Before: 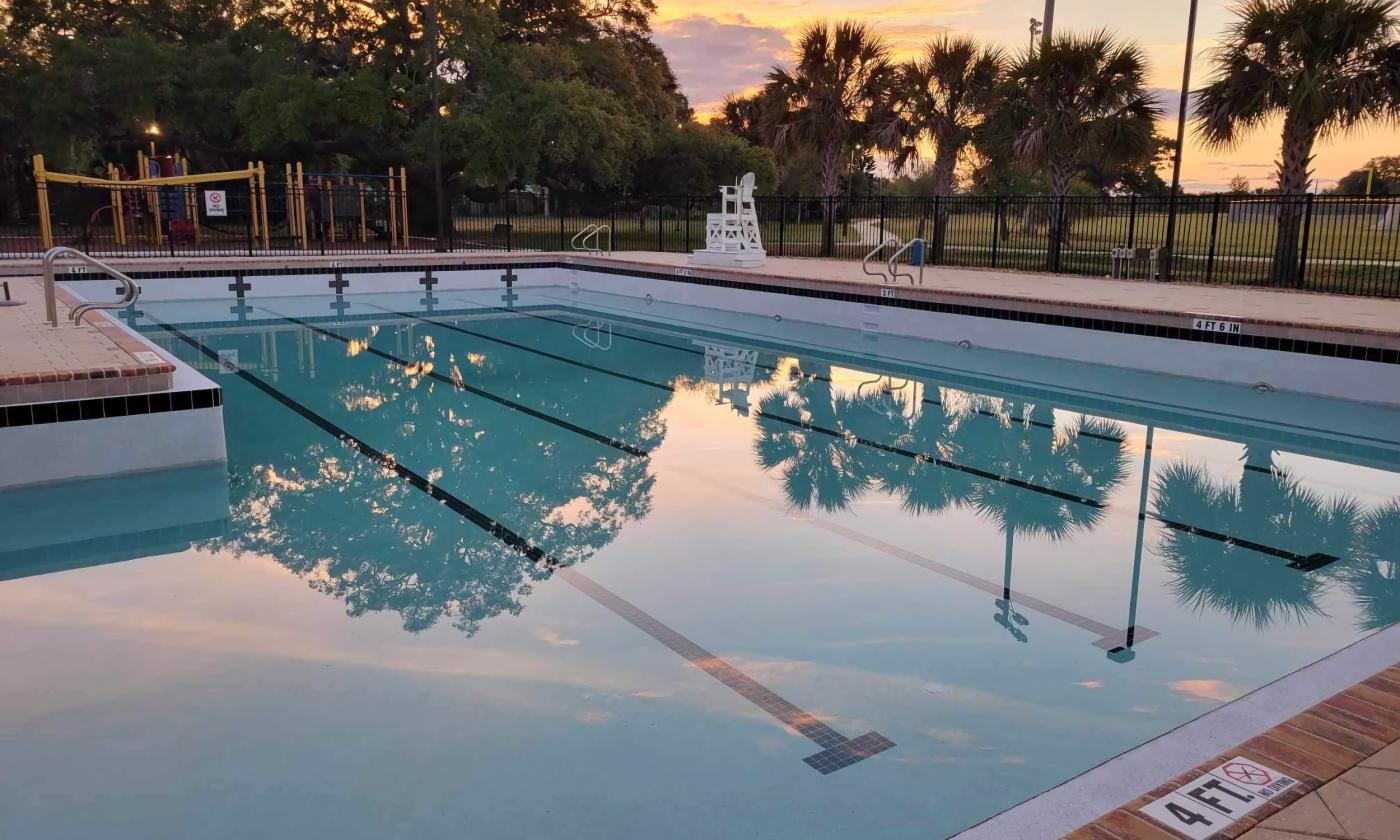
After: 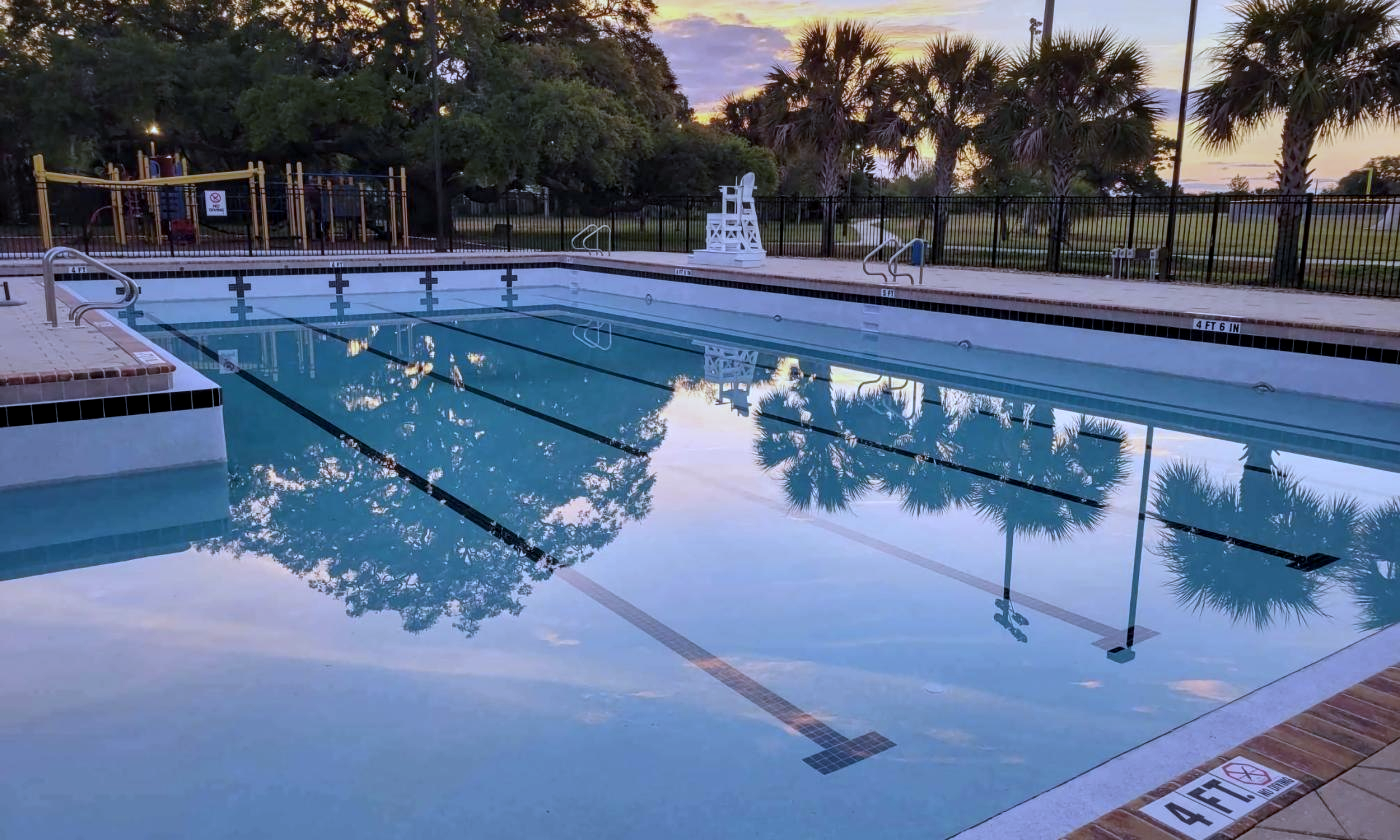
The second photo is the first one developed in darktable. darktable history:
local contrast: on, module defaults
white balance: red 0.871, blue 1.249
